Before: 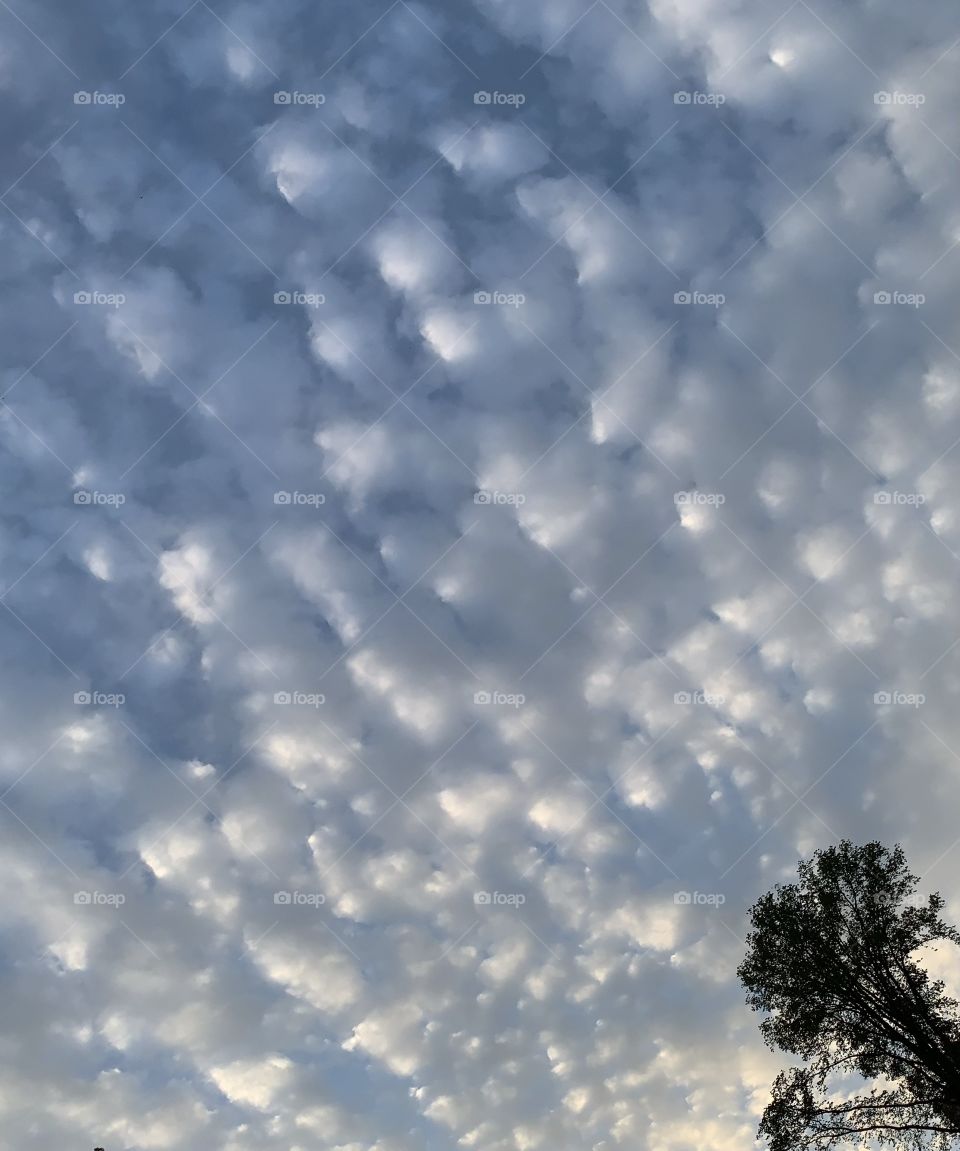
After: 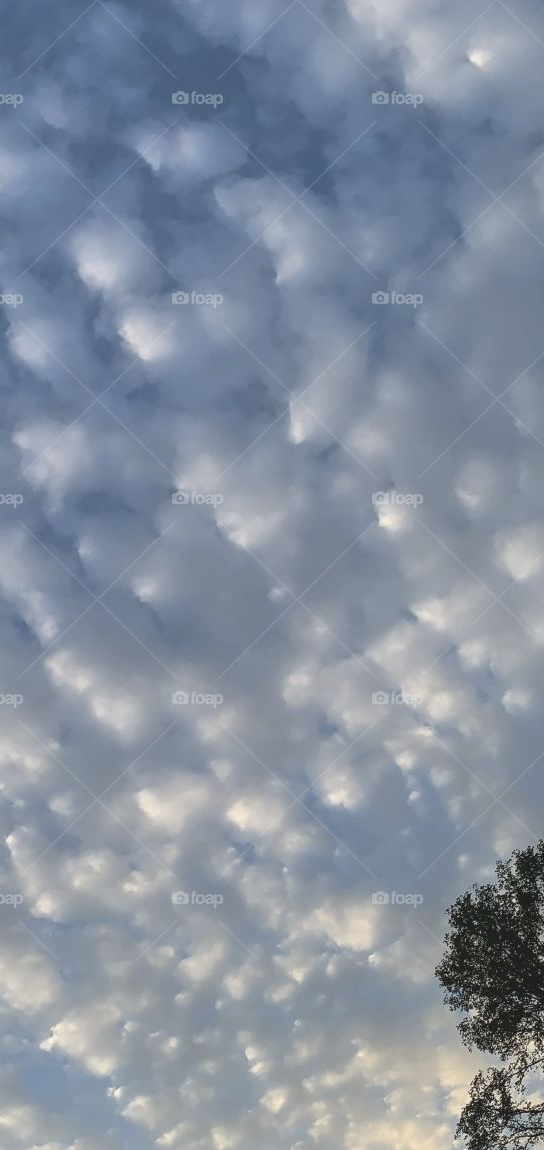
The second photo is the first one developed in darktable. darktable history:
crop: left 31.49%, top 0.017%, right 11.797%
tone equalizer: edges refinement/feathering 500, mask exposure compensation -1.57 EV, preserve details no
exposure: compensate exposure bias true, compensate highlight preservation false
local contrast: highlights 46%, shadows 1%, detail 98%
color correction: highlights b* -0.029
